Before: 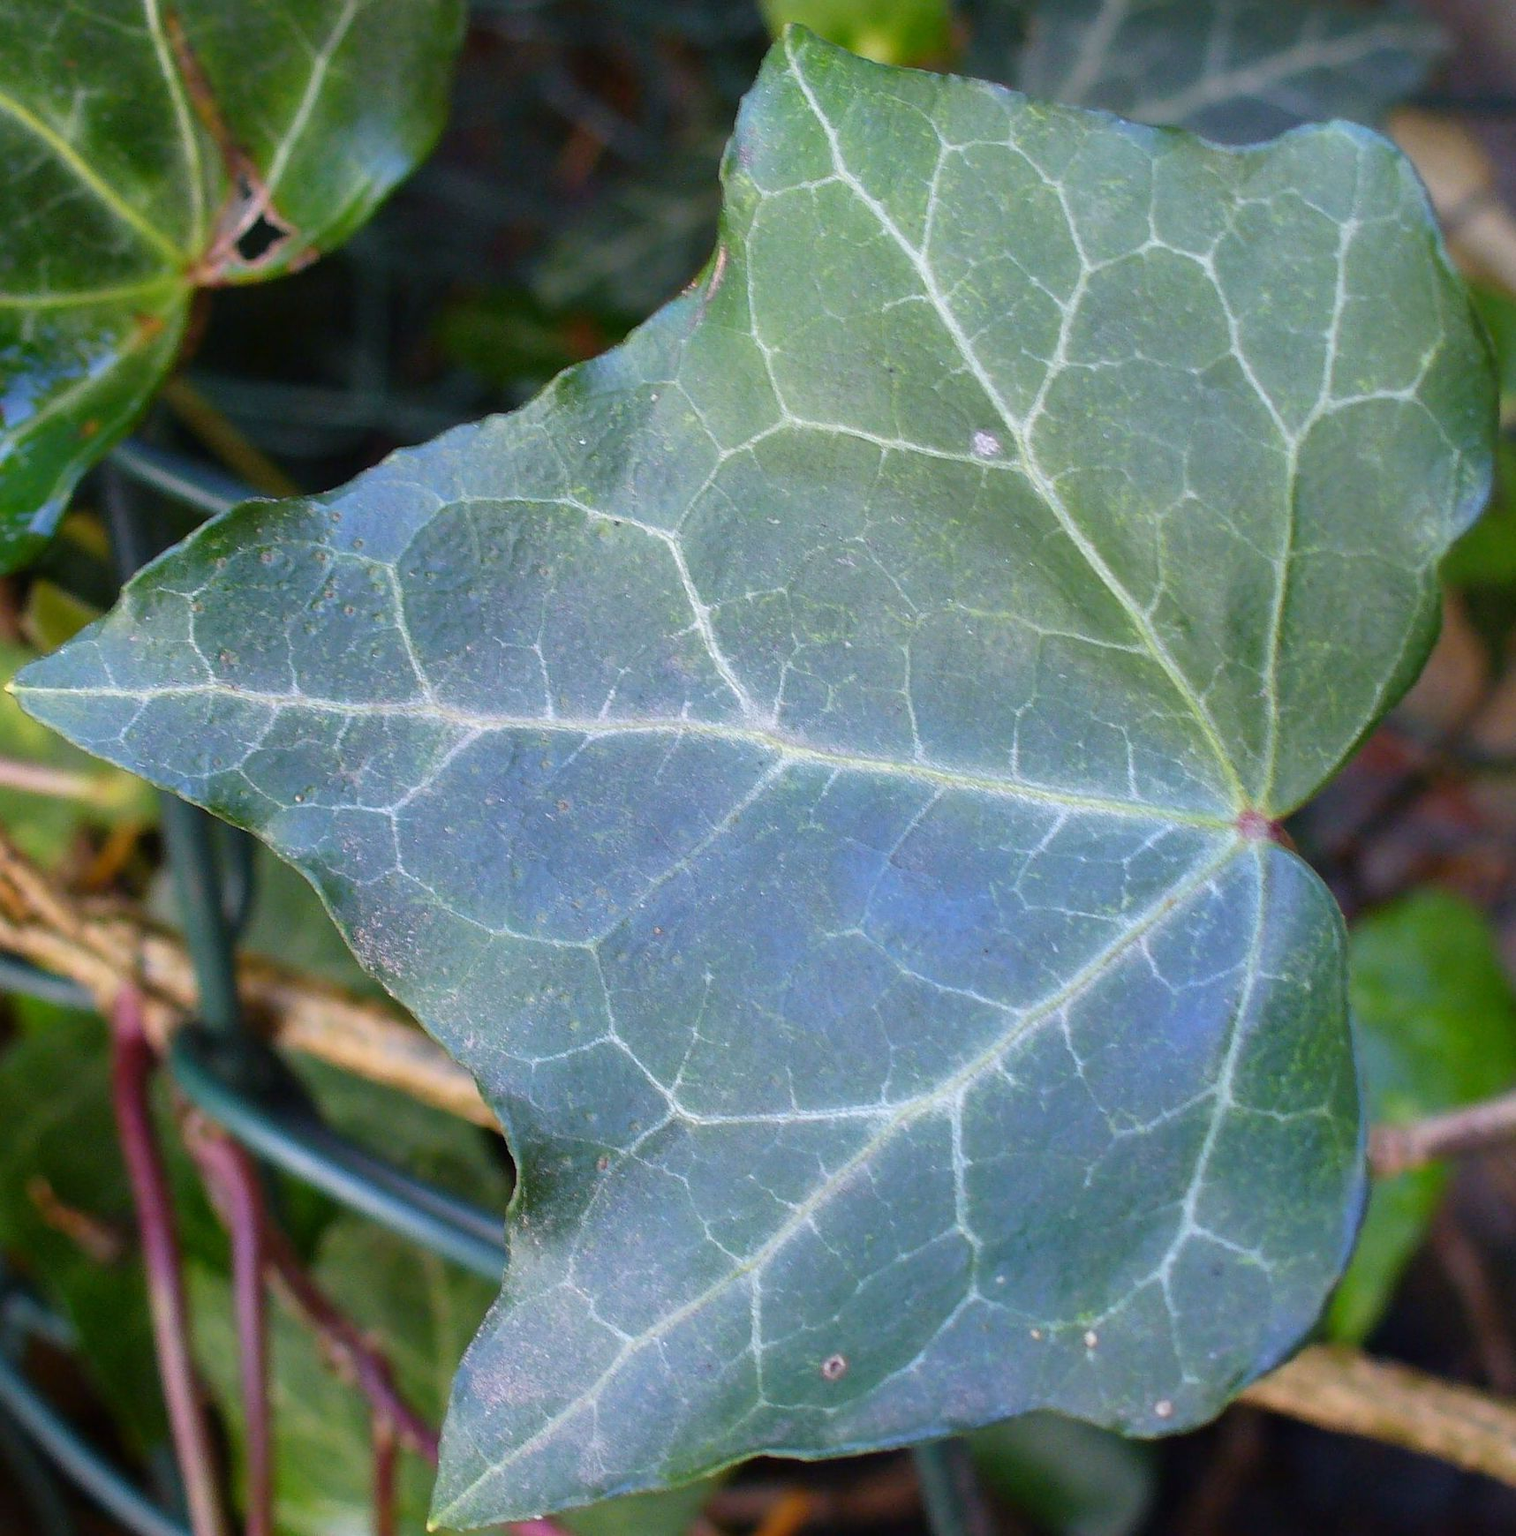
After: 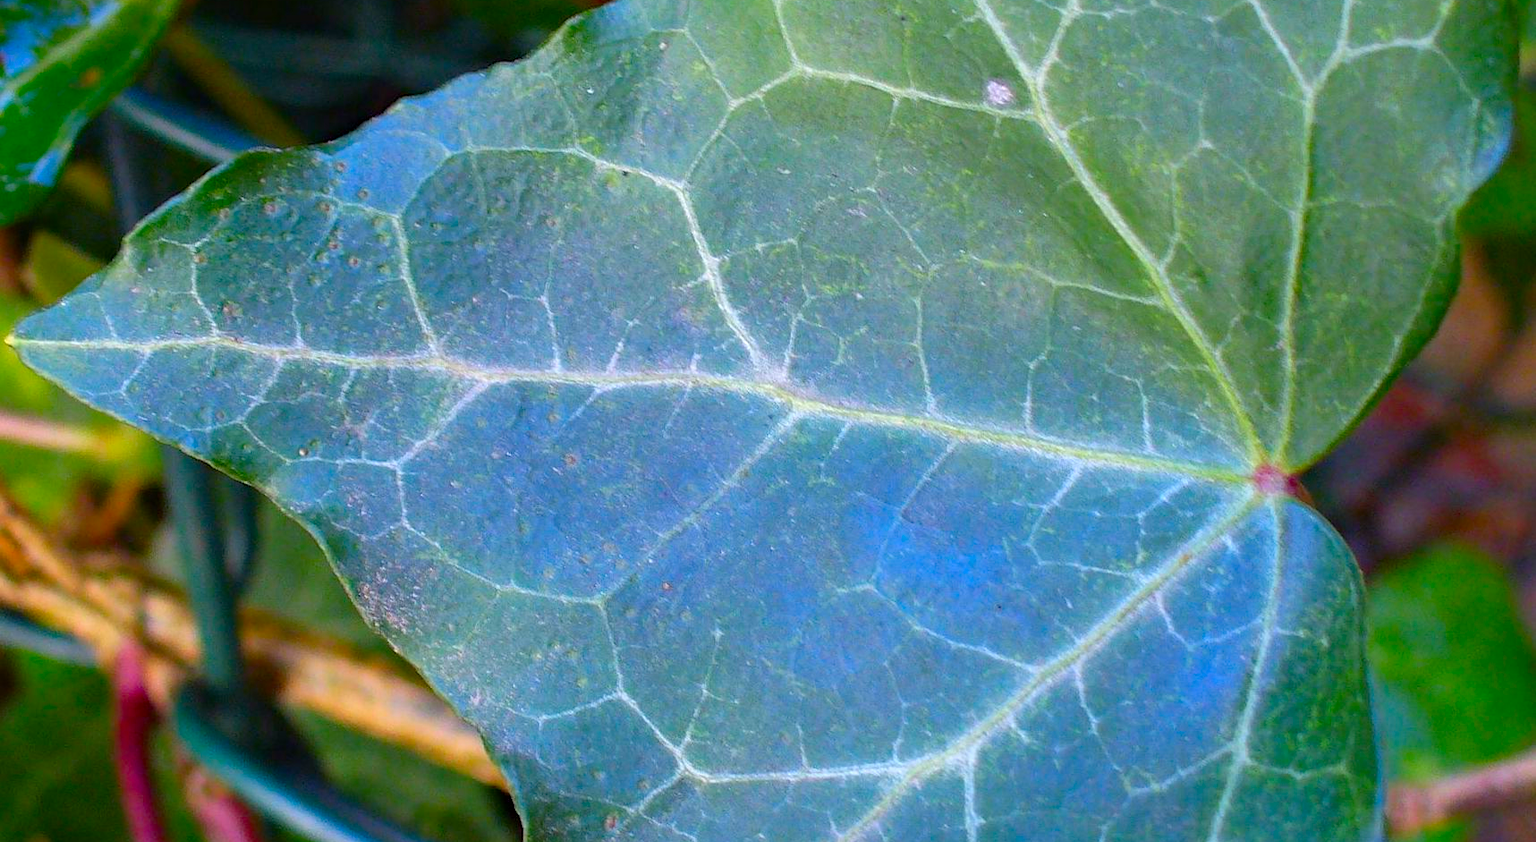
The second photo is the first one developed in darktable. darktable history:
contrast brightness saturation: saturation 0.515
haze removal: compatibility mode true, adaptive false
crop and rotate: top 22.955%, bottom 22.859%
